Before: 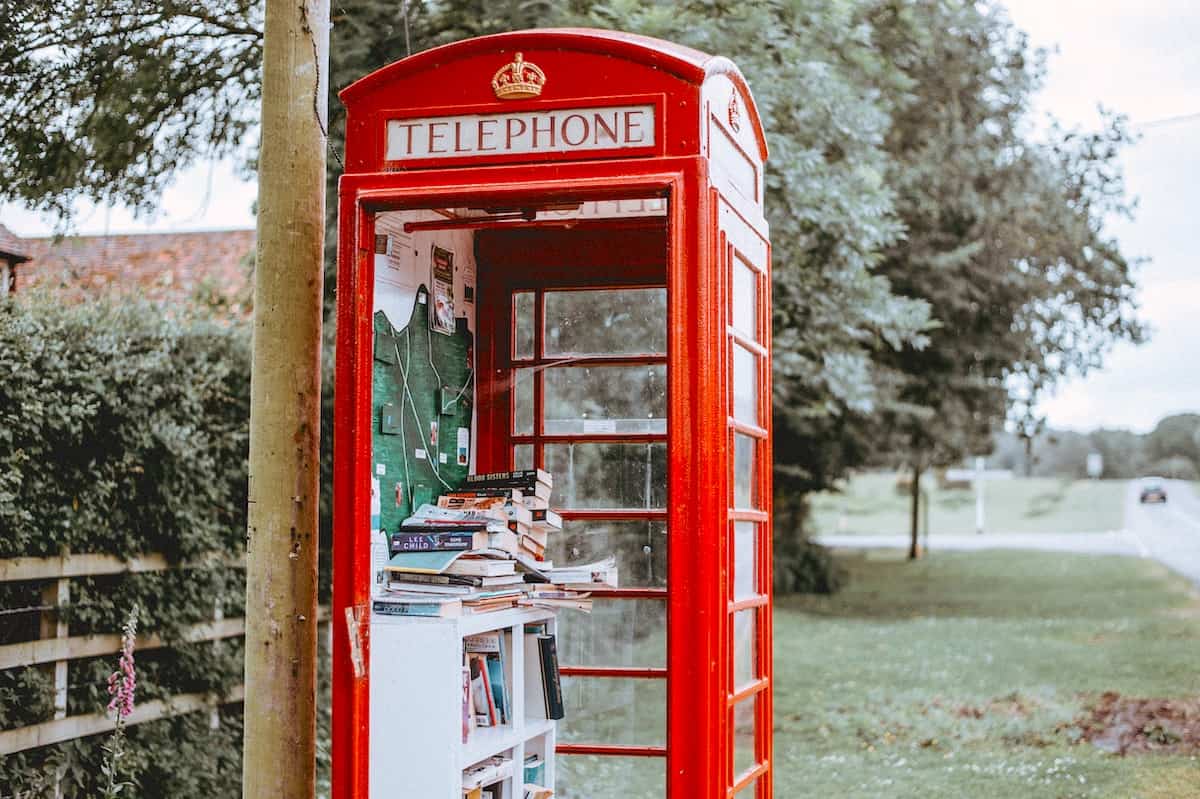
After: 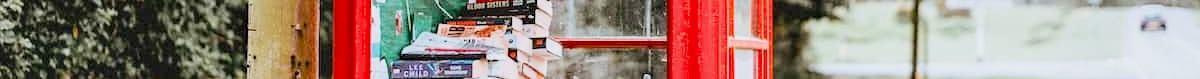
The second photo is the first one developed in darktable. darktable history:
haze removal: compatibility mode true, adaptive false
crop and rotate: top 59.084%, bottom 30.916%
filmic rgb: black relative exposure -7.65 EV, white relative exposure 4.56 EV, hardness 3.61
contrast brightness saturation: contrast 0.03, brightness -0.04
exposure: black level correction 0, exposure 1.1 EV, compensate exposure bias true, compensate highlight preservation false
